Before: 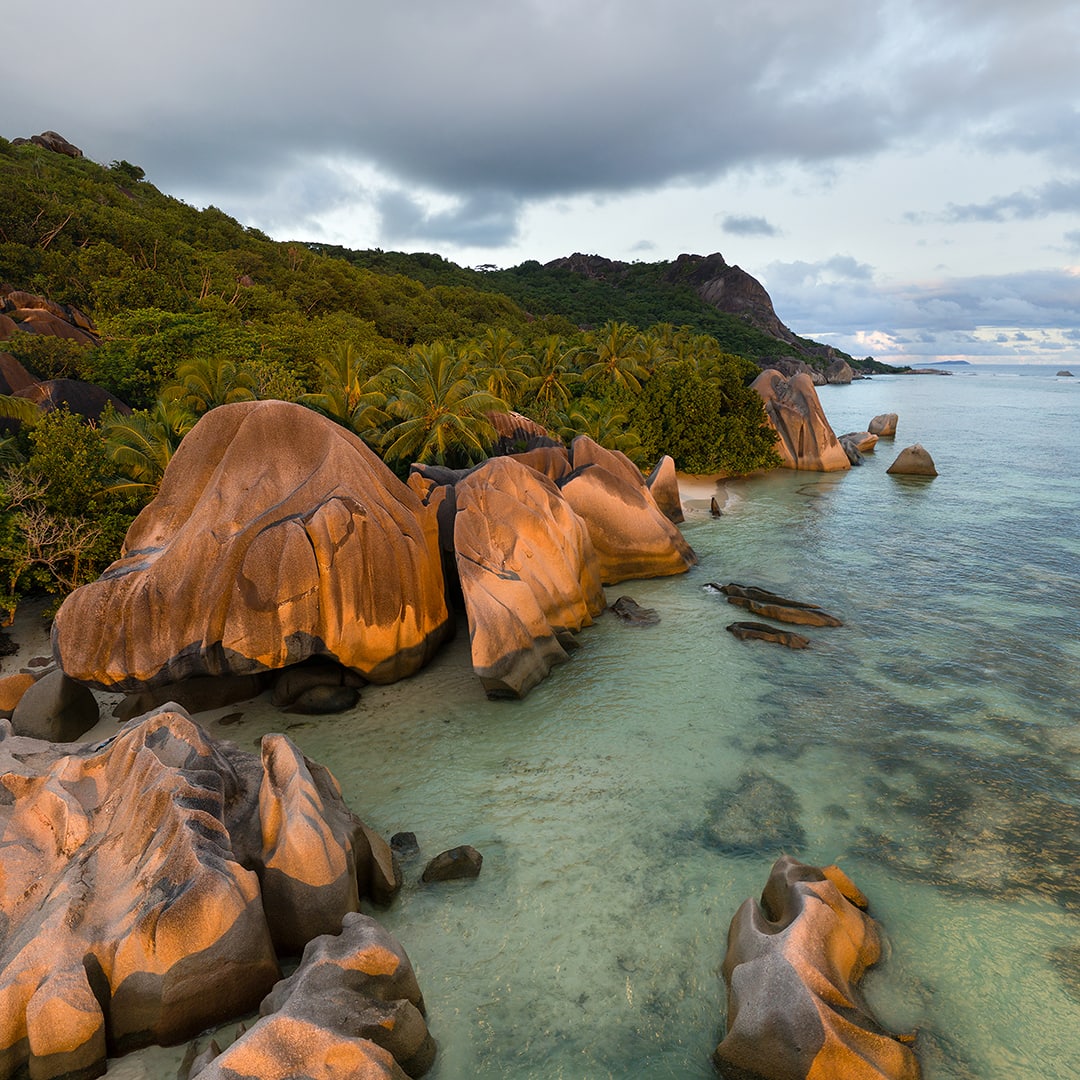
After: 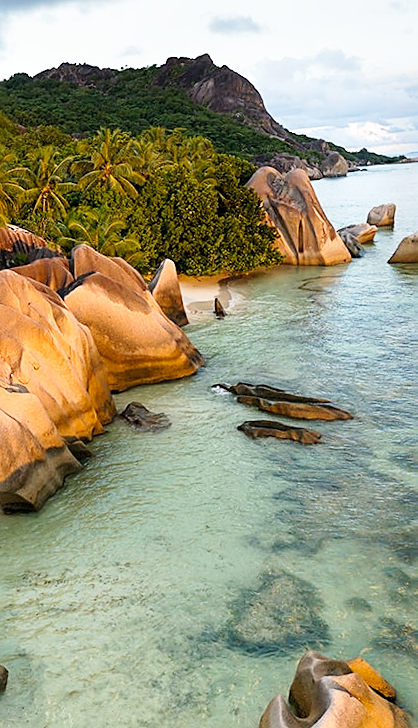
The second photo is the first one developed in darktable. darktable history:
sharpen: on, module defaults
crop: left 45.721%, top 13.393%, right 14.118%, bottom 10.01%
base curve: curves: ch0 [(0, 0) (0.005, 0.002) (0.15, 0.3) (0.4, 0.7) (0.75, 0.95) (1, 1)], preserve colors none
rotate and perspective: rotation -3.52°, crop left 0.036, crop right 0.964, crop top 0.081, crop bottom 0.919
